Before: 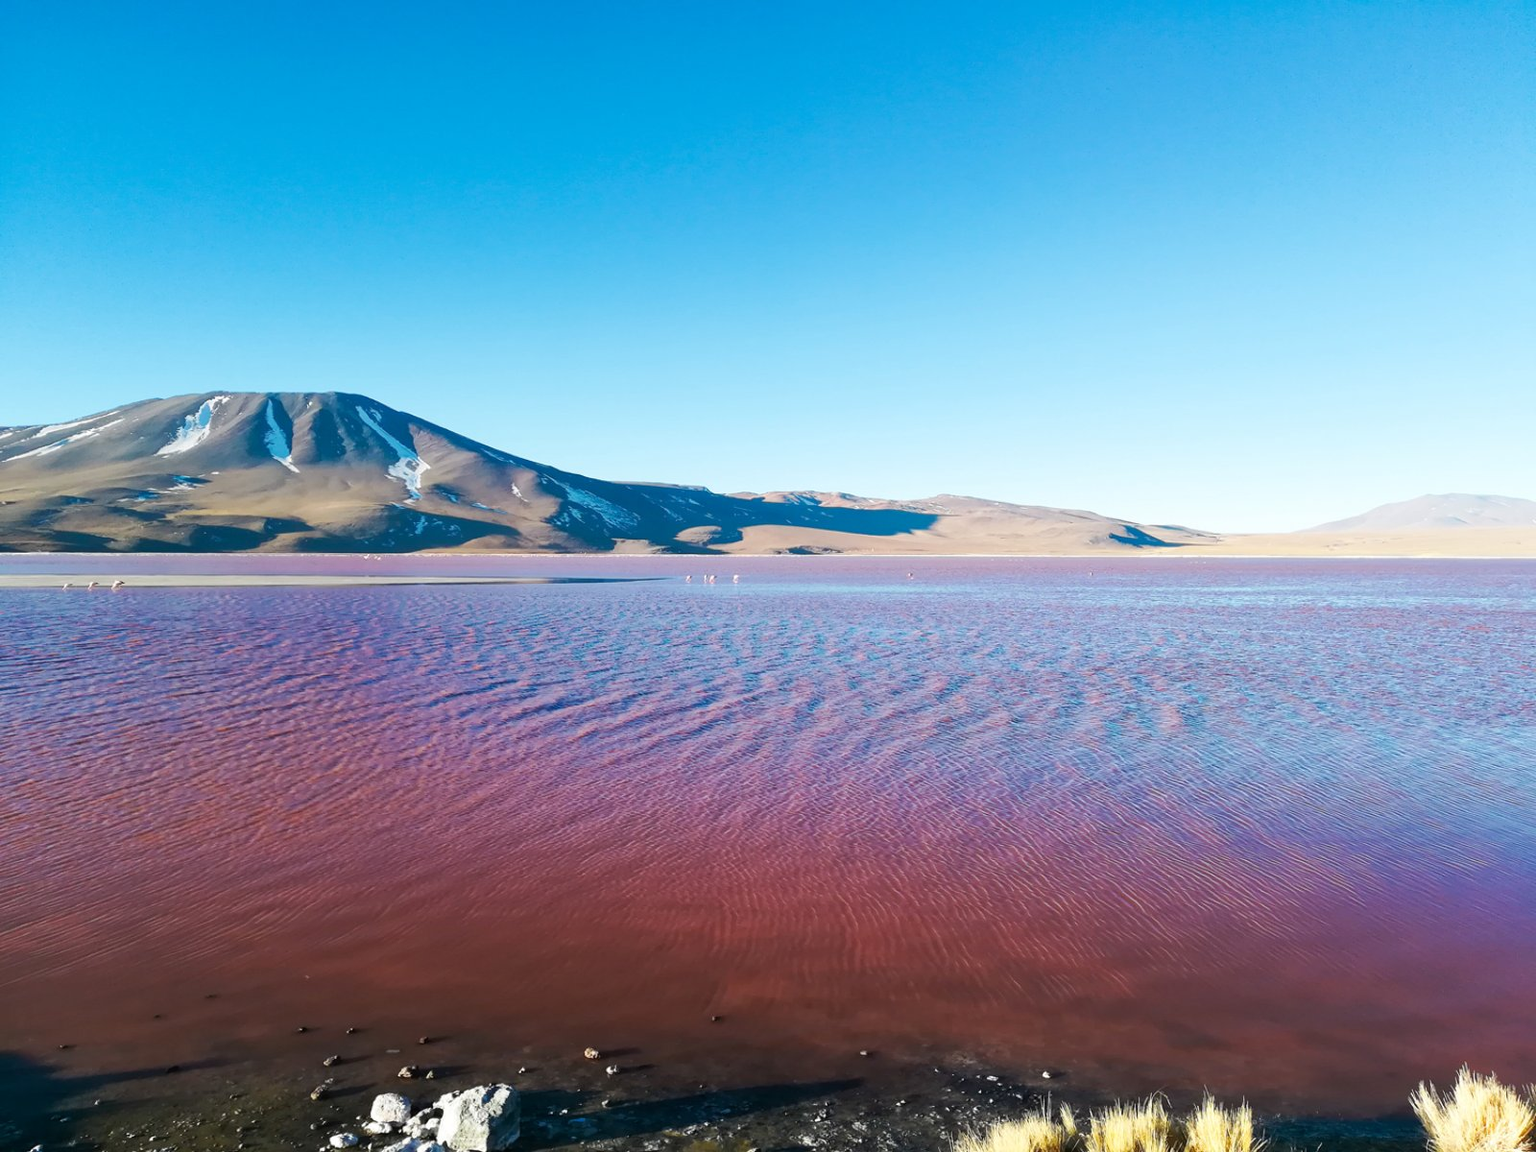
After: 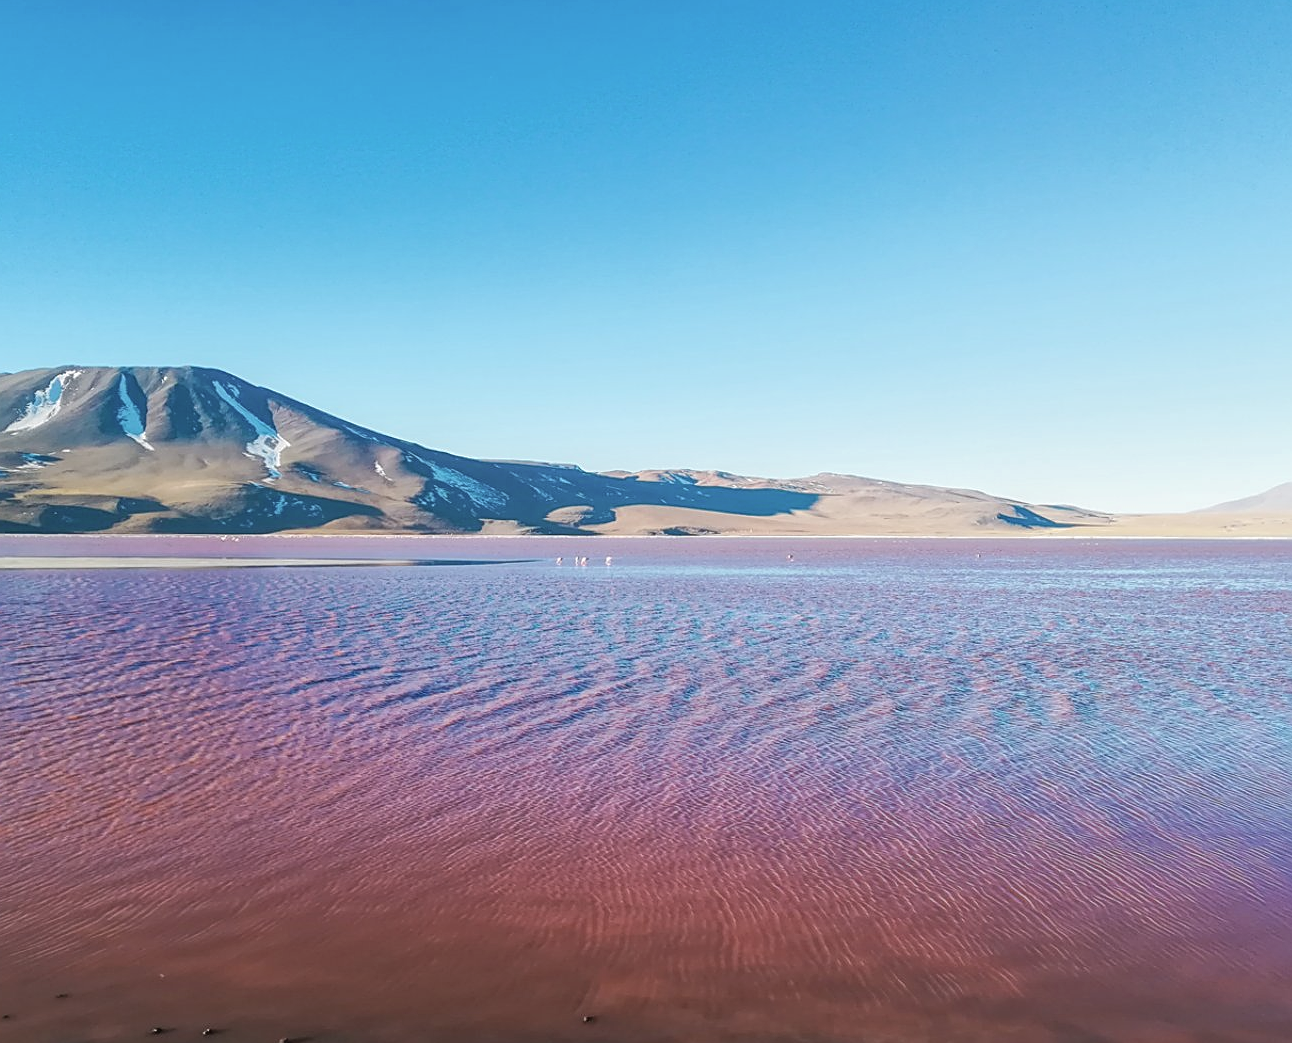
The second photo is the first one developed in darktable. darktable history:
sharpen: on, module defaults
crop: left 9.923%, top 3.576%, right 9.297%, bottom 9.468%
contrast brightness saturation: contrast -0.151, brightness 0.042, saturation -0.133
local contrast: highlights 92%, shadows 88%, detail 160%, midtone range 0.2
